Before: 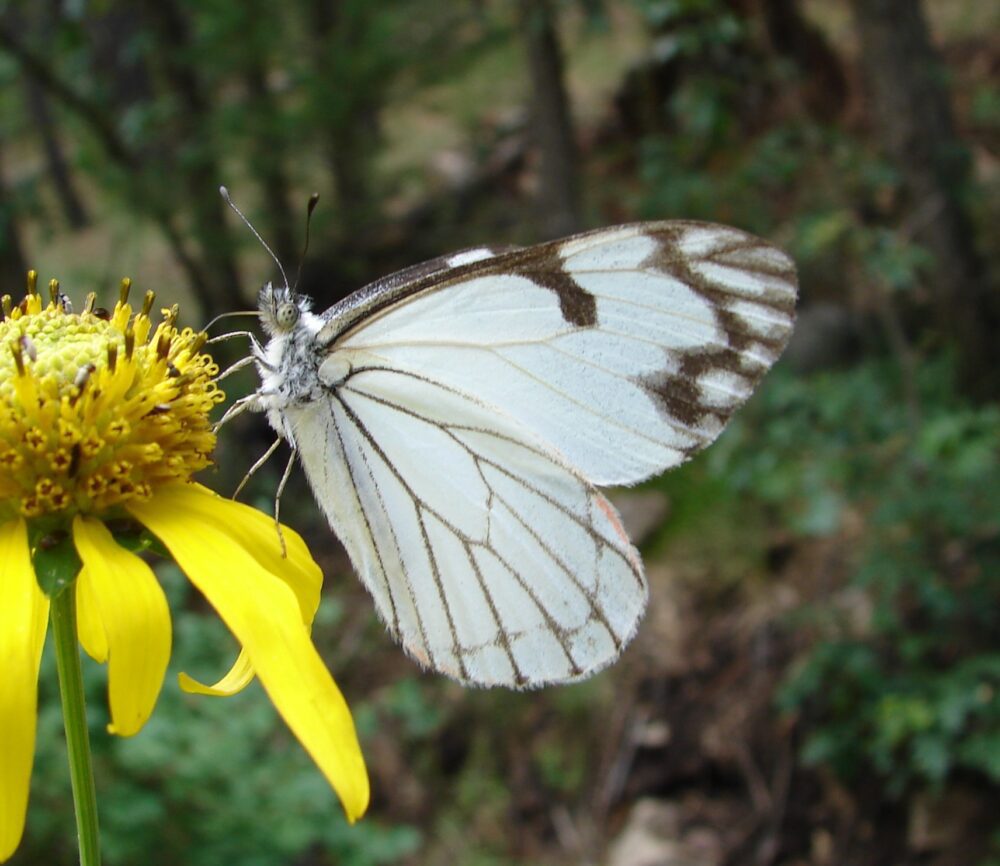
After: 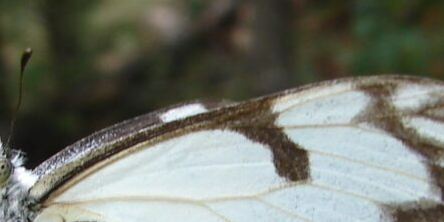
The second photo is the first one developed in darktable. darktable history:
crop: left 28.769%, top 16.824%, right 26.8%, bottom 57.494%
exposure: black level correction 0, compensate exposure bias true, compensate highlight preservation false
